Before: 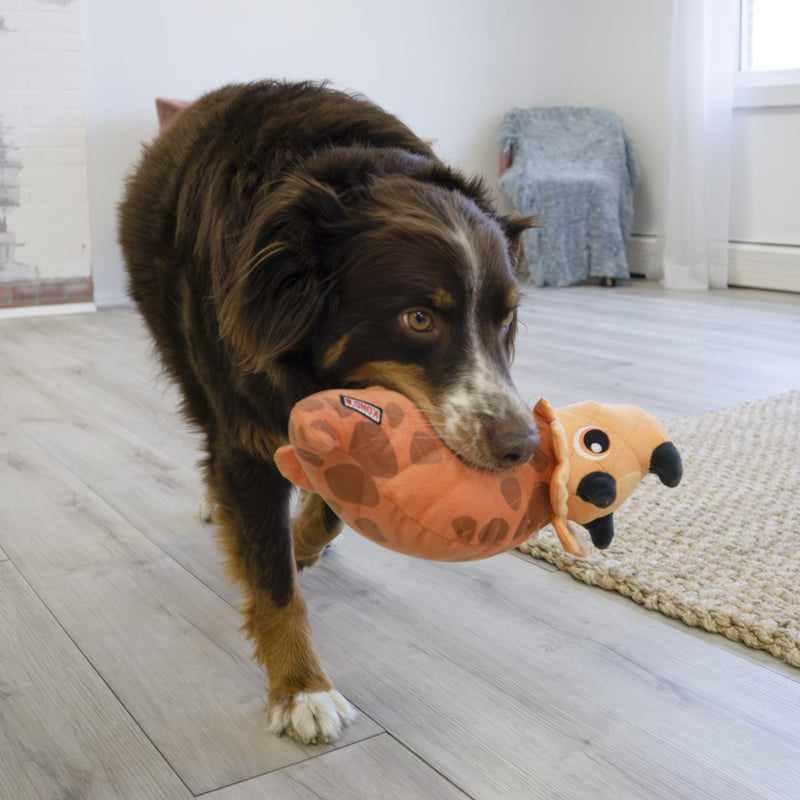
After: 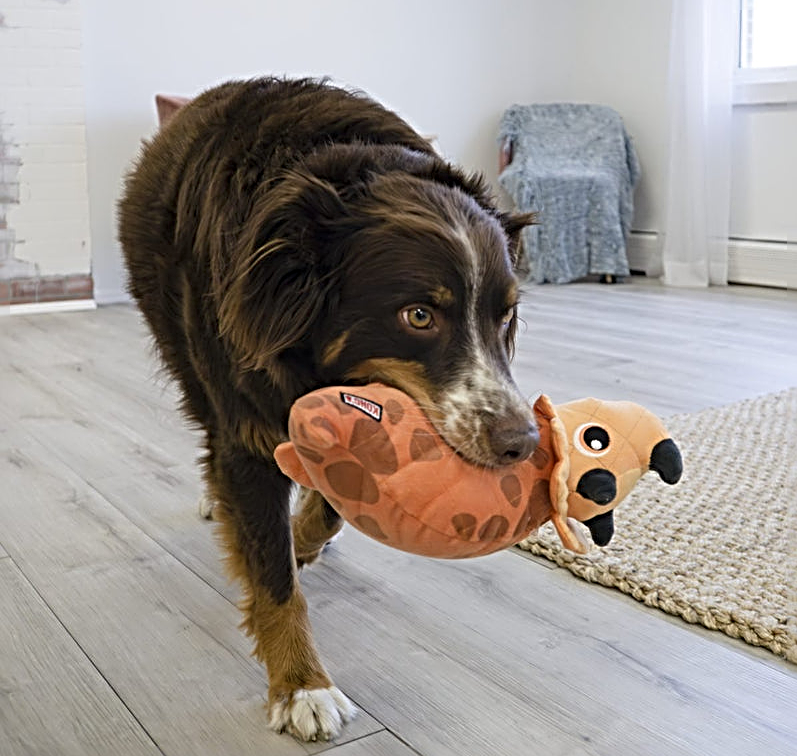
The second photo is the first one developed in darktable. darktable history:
exposure: exposure 0.014 EV, compensate highlight preservation false
crop: top 0.448%, right 0.264%, bottom 5.045%
sharpen: radius 3.69, amount 0.928
